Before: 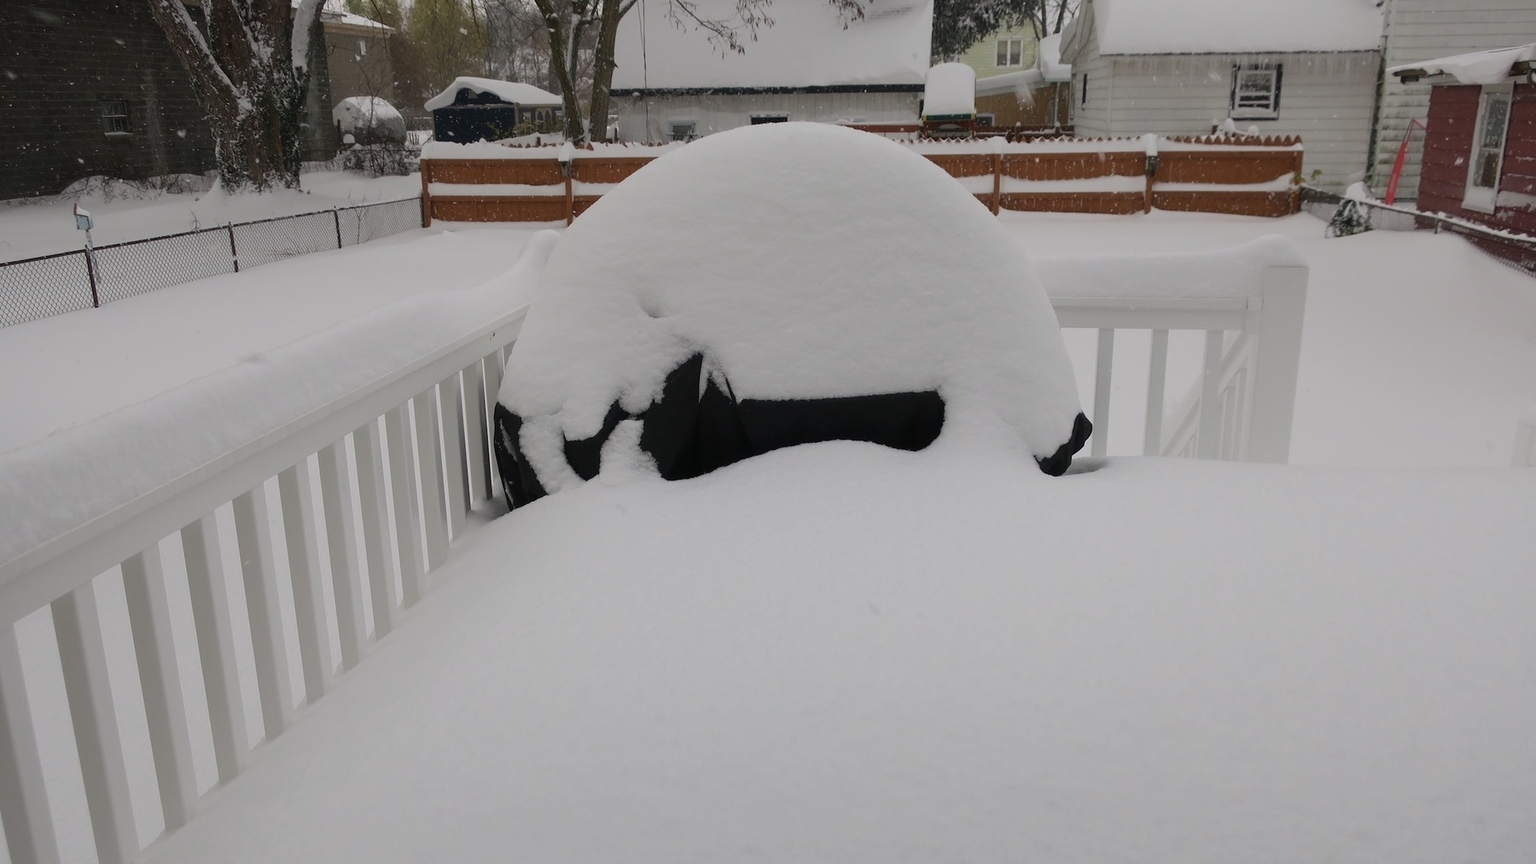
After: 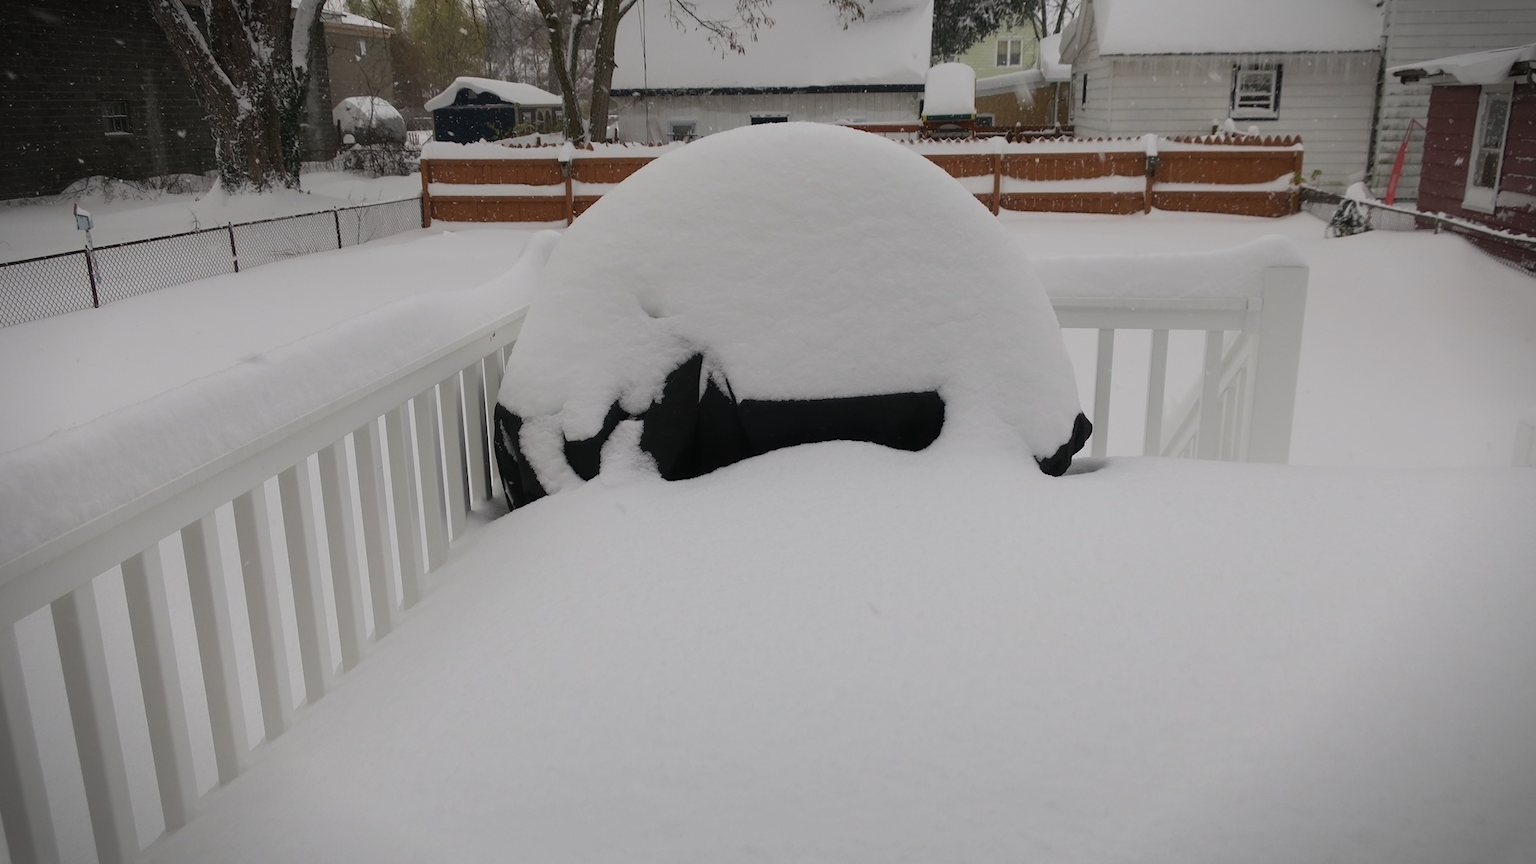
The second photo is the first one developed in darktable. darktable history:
vignetting: fall-off start 90.26%, fall-off radius 38.97%, width/height ratio 1.227, shape 1.29, unbound false
